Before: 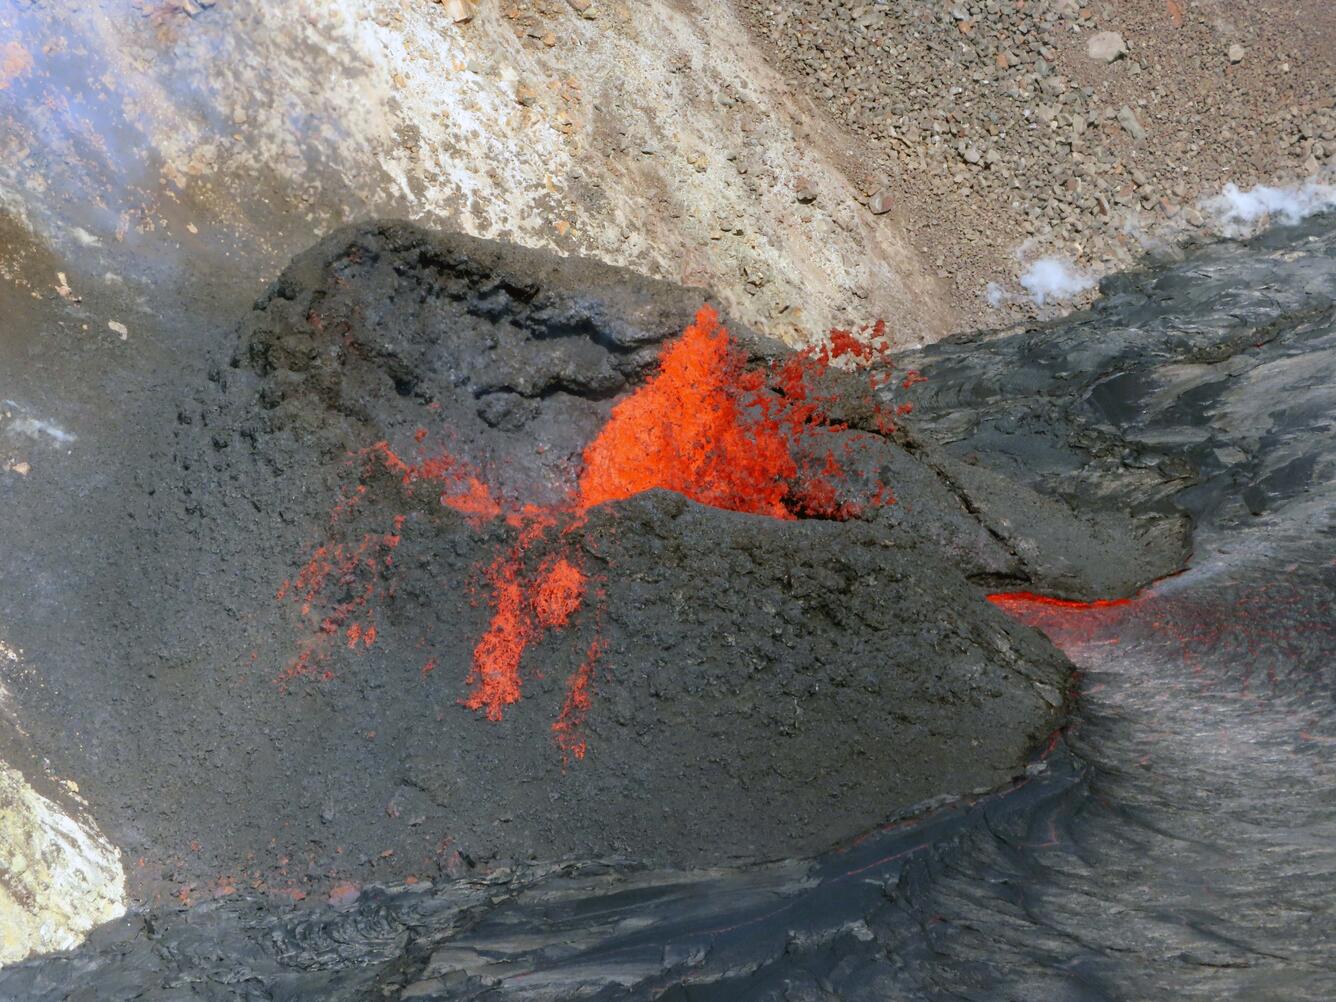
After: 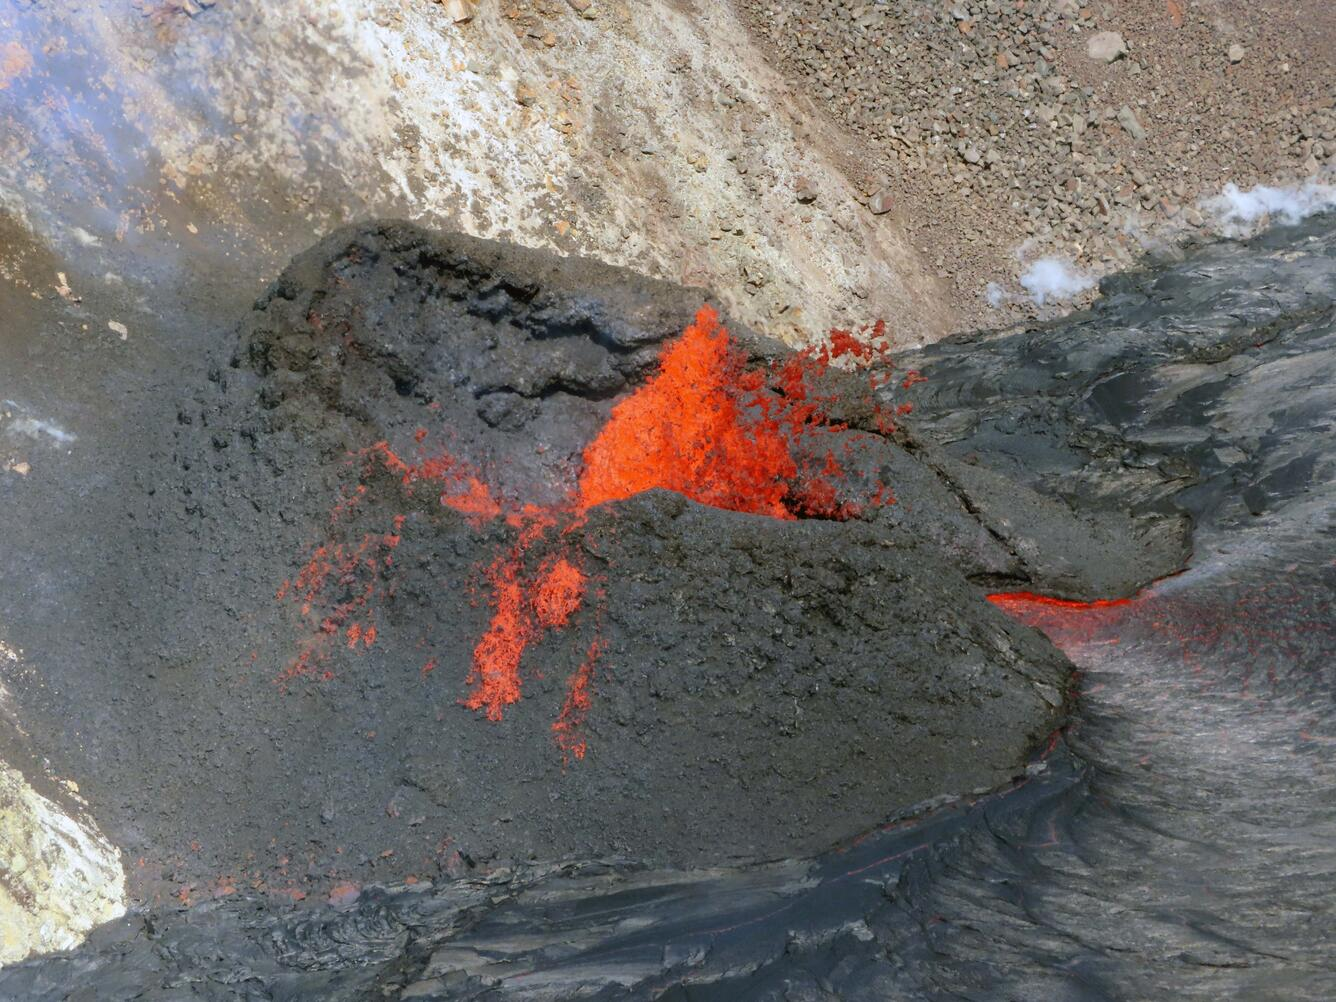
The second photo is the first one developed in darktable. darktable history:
shadows and highlights: shadows 31.98, highlights -31.94, soften with gaussian
